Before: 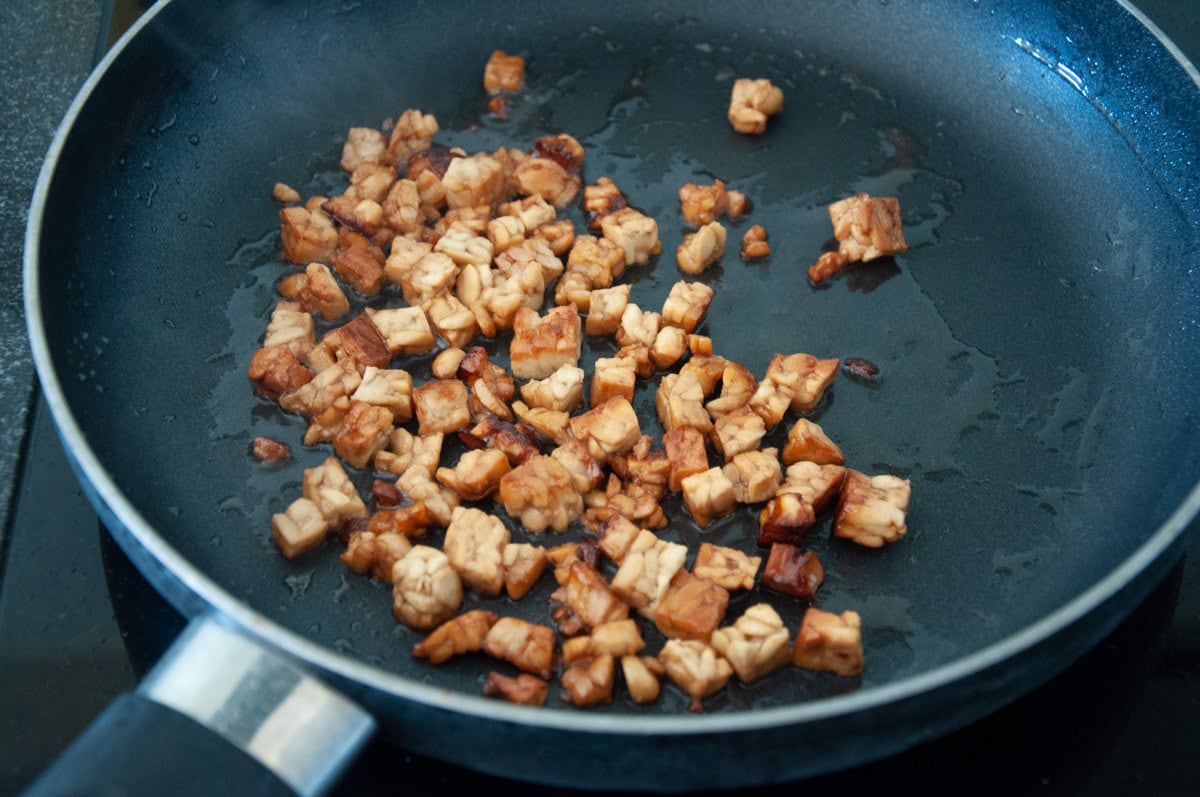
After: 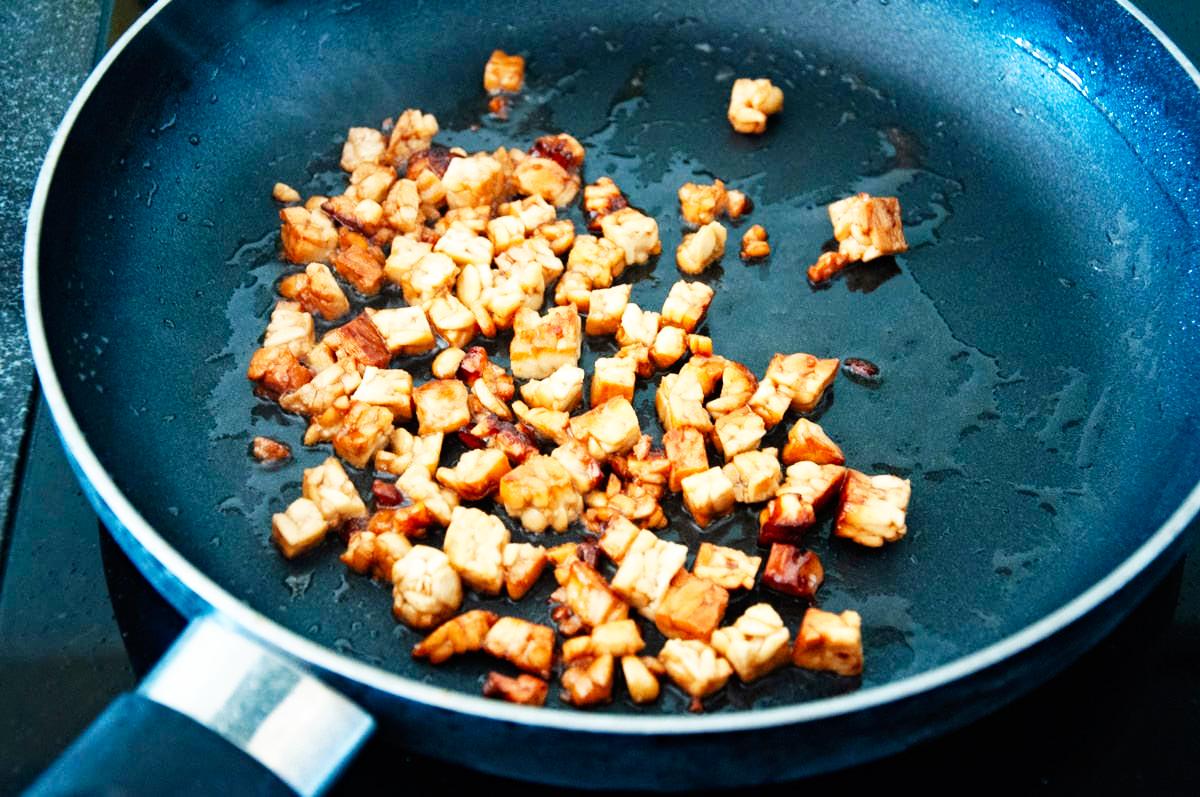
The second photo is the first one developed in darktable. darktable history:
base curve: curves: ch0 [(0, 0) (0.007, 0.004) (0.027, 0.03) (0.046, 0.07) (0.207, 0.54) (0.442, 0.872) (0.673, 0.972) (1, 1)], preserve colors none
haze removal: compatibility mode true, adaptive false
